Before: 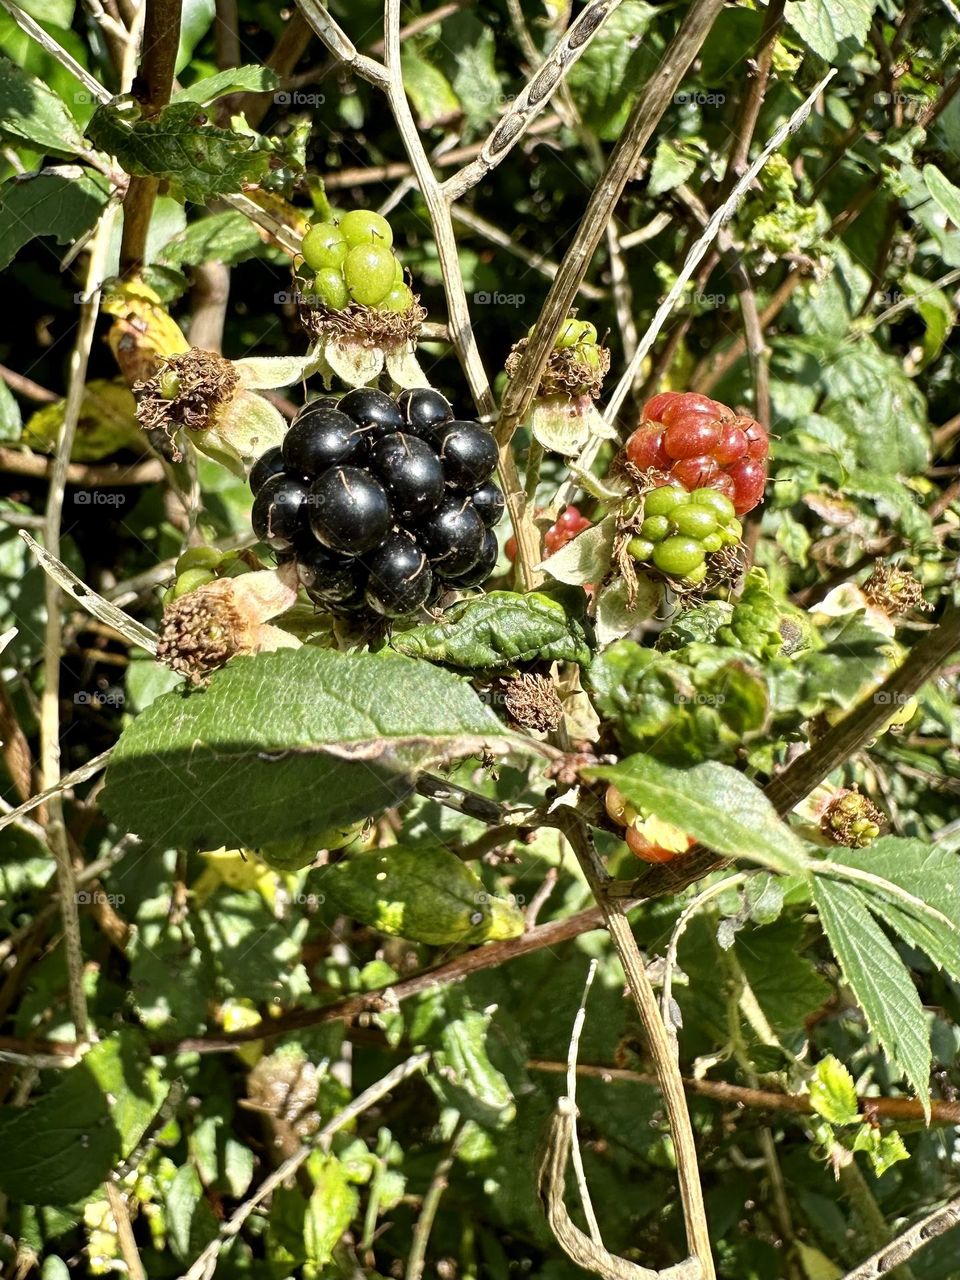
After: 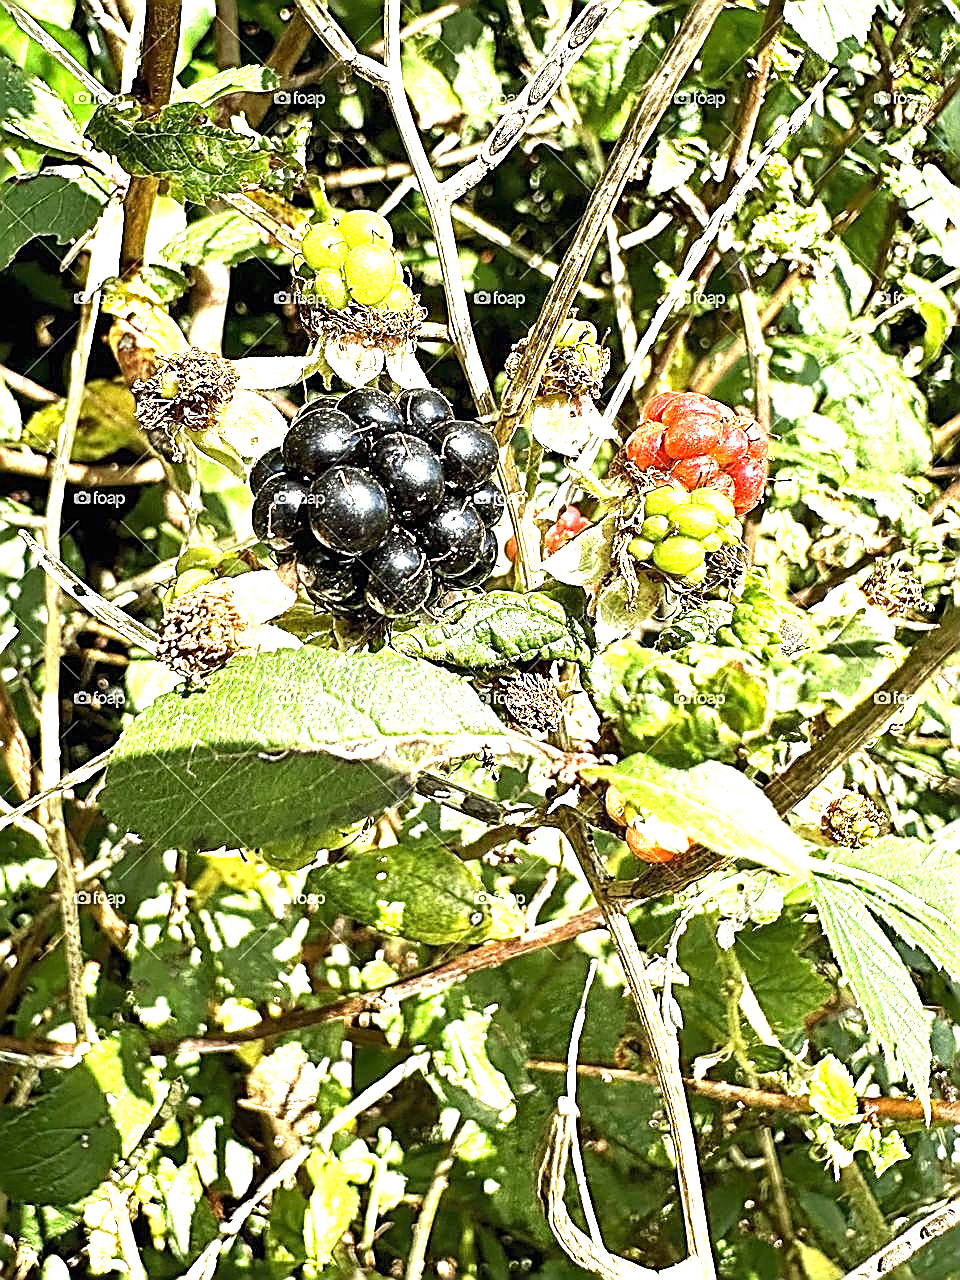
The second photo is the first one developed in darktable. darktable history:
exposure: black level correction 0, exposure 1.741 EV, compensate exposure bias true, compensate highlight preservation false
sharpen: amount 1.861
